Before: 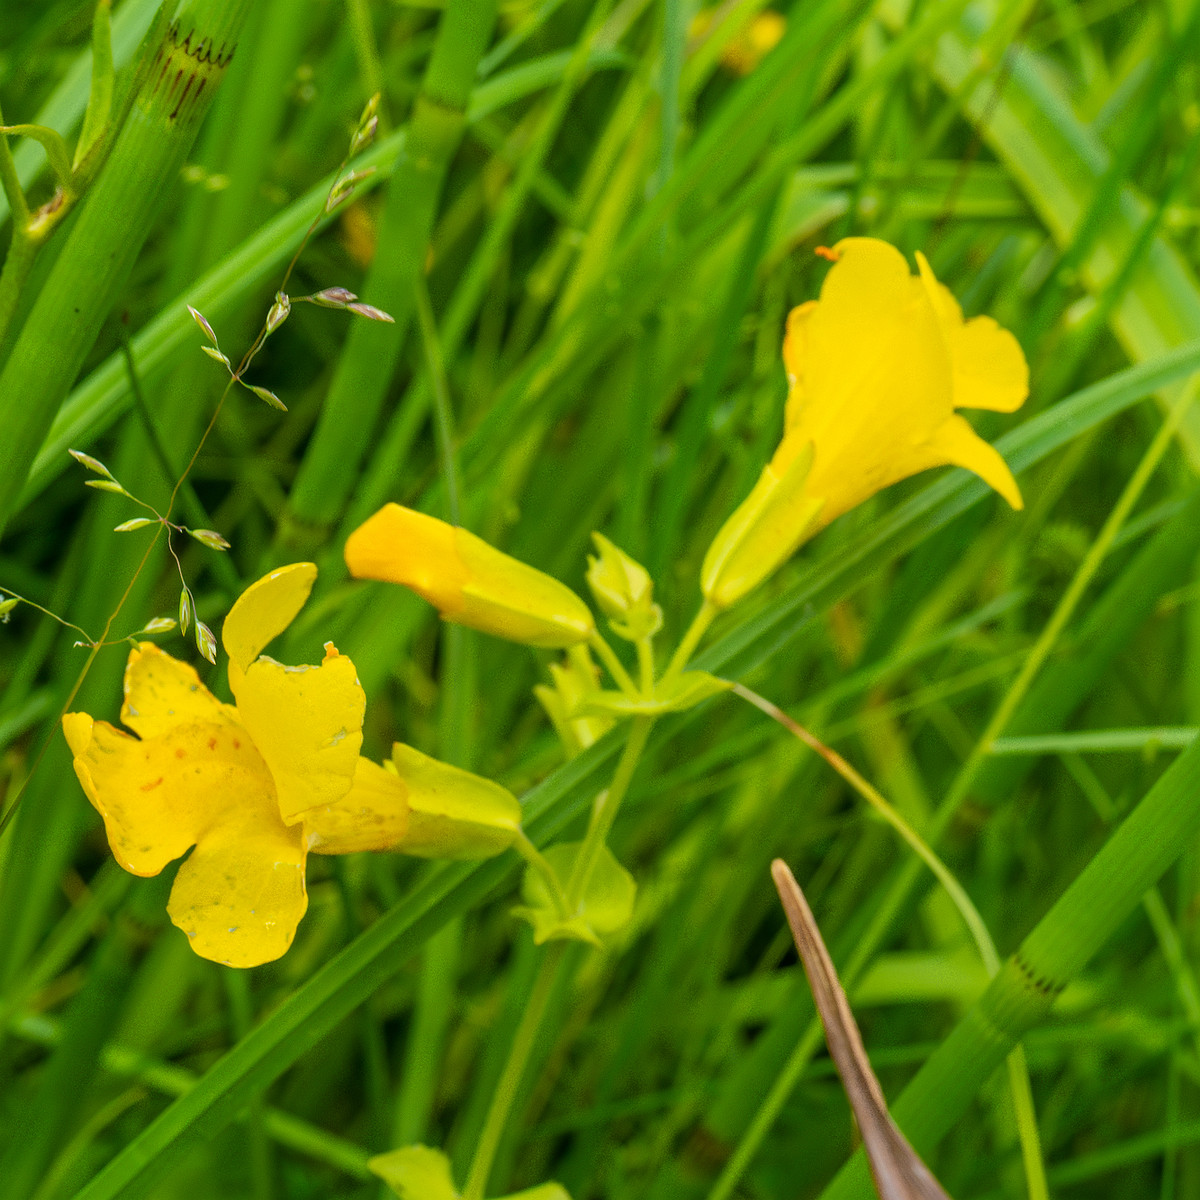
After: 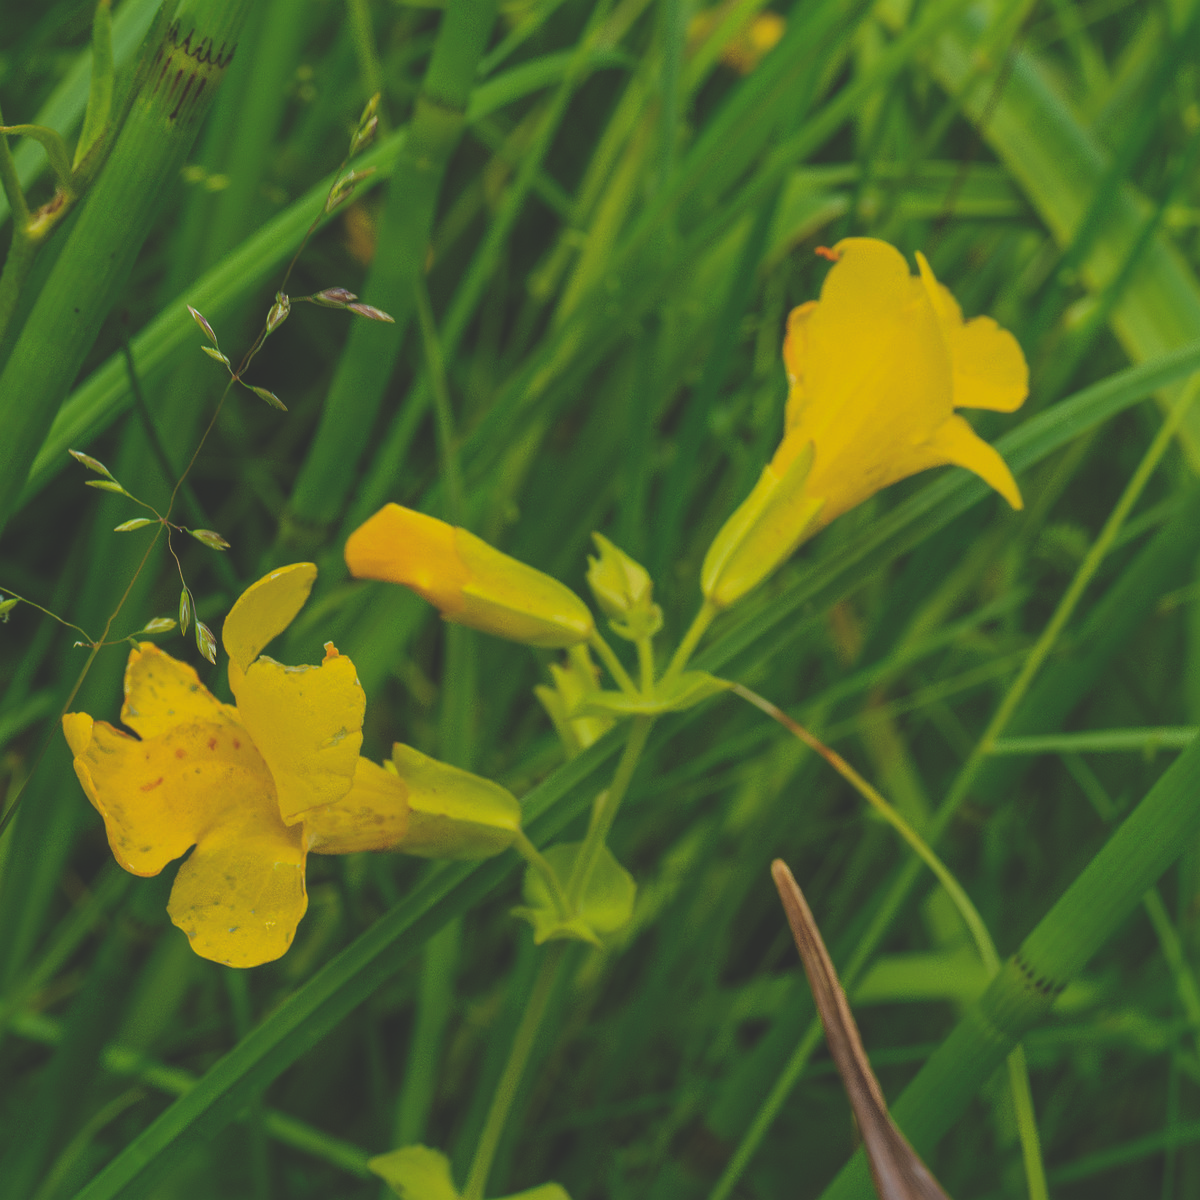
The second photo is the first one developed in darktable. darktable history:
exposure: exposure -0.36 EV, compensate highlight preservation false
rgb curve: curves: ch0 [(0, 0.186) (0.314, 0.284) (0.775, 0.708) (1, 1)], compensate middle gray true, preserve colors none
